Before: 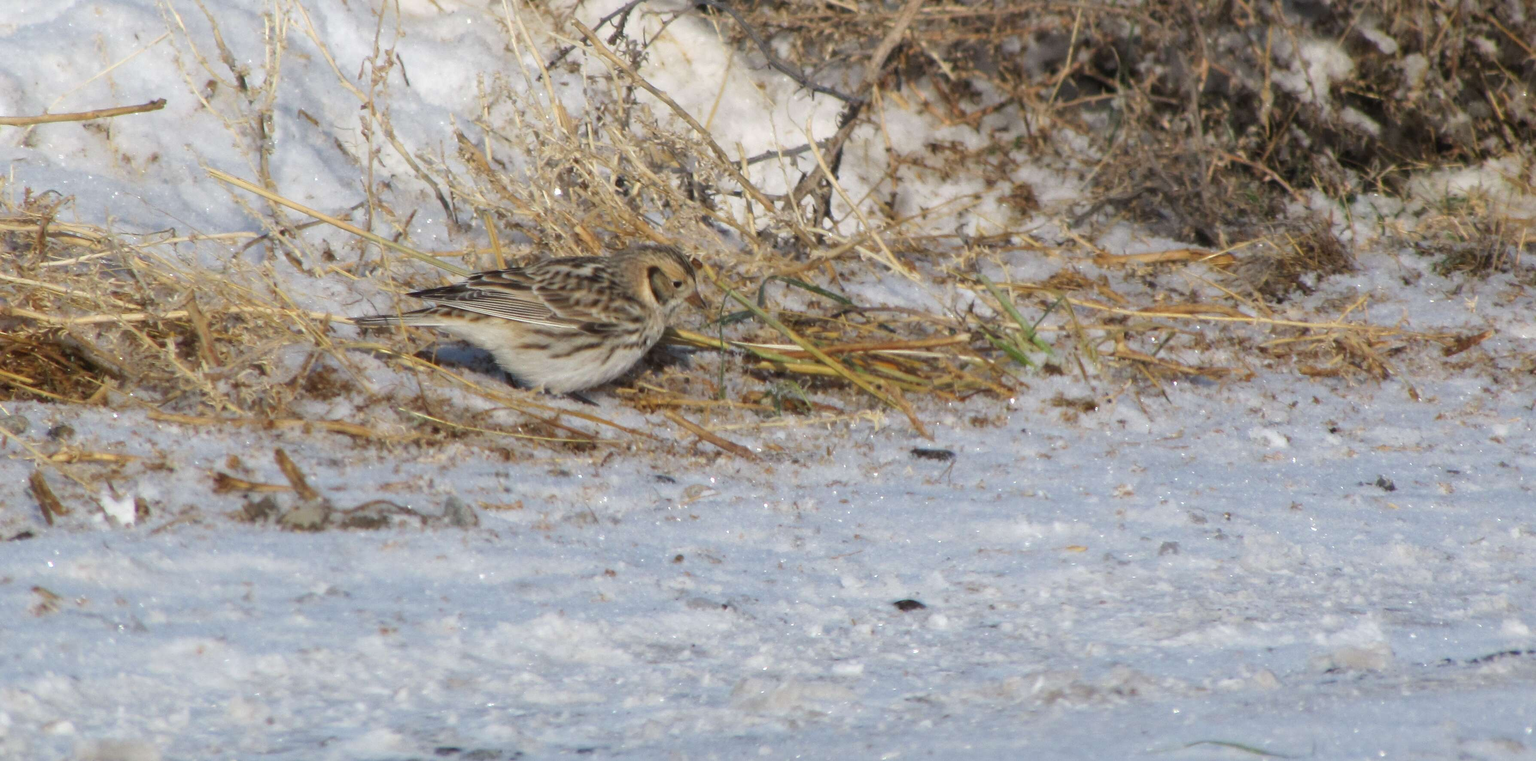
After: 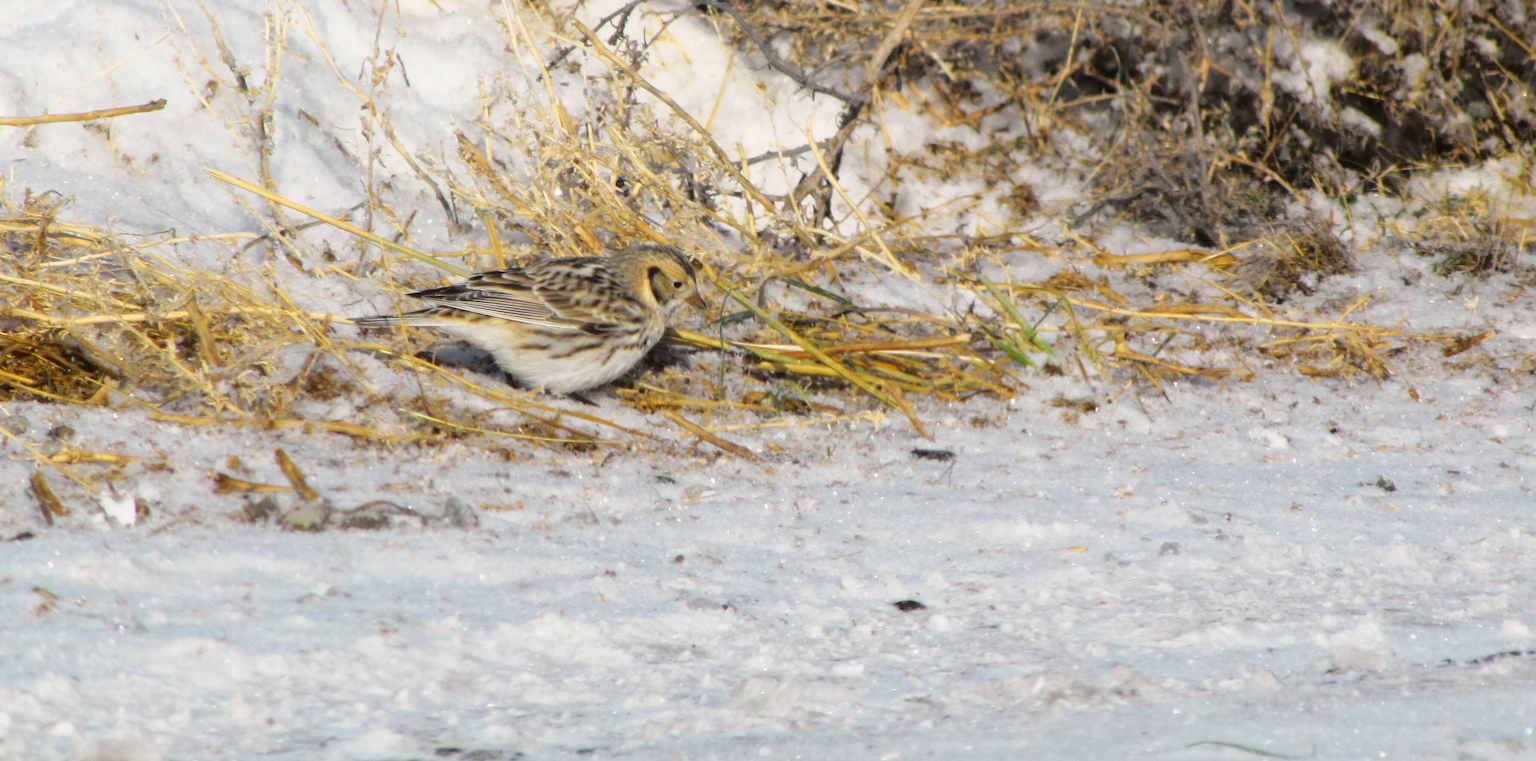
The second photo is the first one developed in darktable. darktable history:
tone curve: curves: ch0 [(0, 0.021) (0.049, 0.044) (0.157, 0.131) (0.359, 0.419) (0.469, 0.544) (0.634, 0.722) (0.839, 0.909) (0.998, 0.978)]; ch1 [(0, 0) (0.437, 0.408) (0.472, 0.47) (0.502, 0.503) (0.527, 0.53) (0.564, 0.573) (0.614, 0.654) (0.669, 0.748) (0.859, 0.899) (1, 1)]; ch2 [(0, 0) (0.33, 0.301) (0.421, 0.443) (0.487, 0.504) (0.502, 0.509) (0.535, 0.537) (0.565, 0.595) (0.608, 0.667) (1, 1)], color space Lab, independent channels, preserve colors none
